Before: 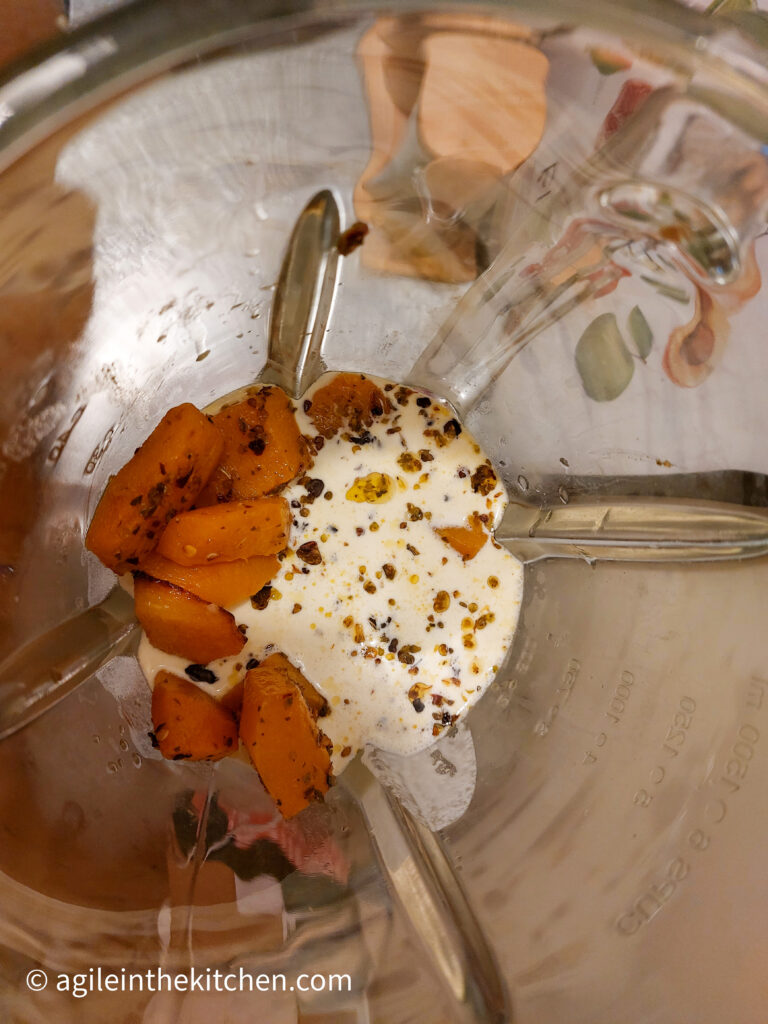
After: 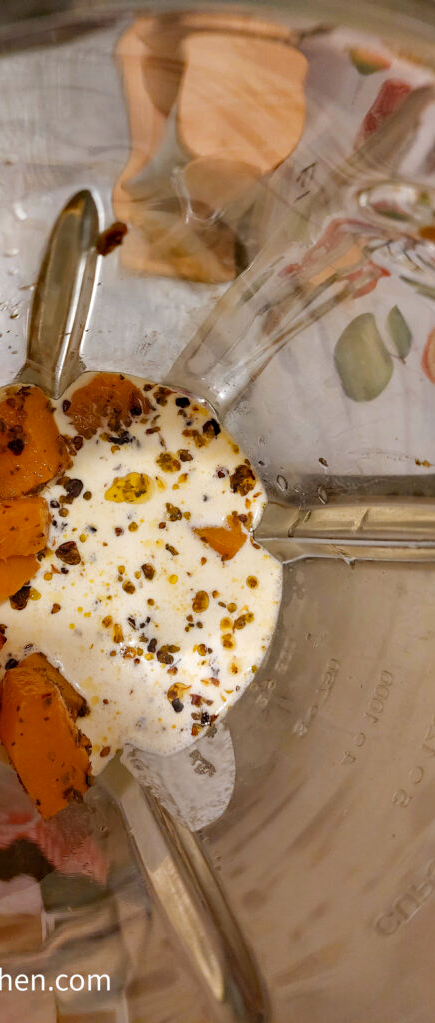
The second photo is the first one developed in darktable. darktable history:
crop: left 31.458%, top 0%, right 11.876%
haze removal: compatibility mode true, adaptive false
